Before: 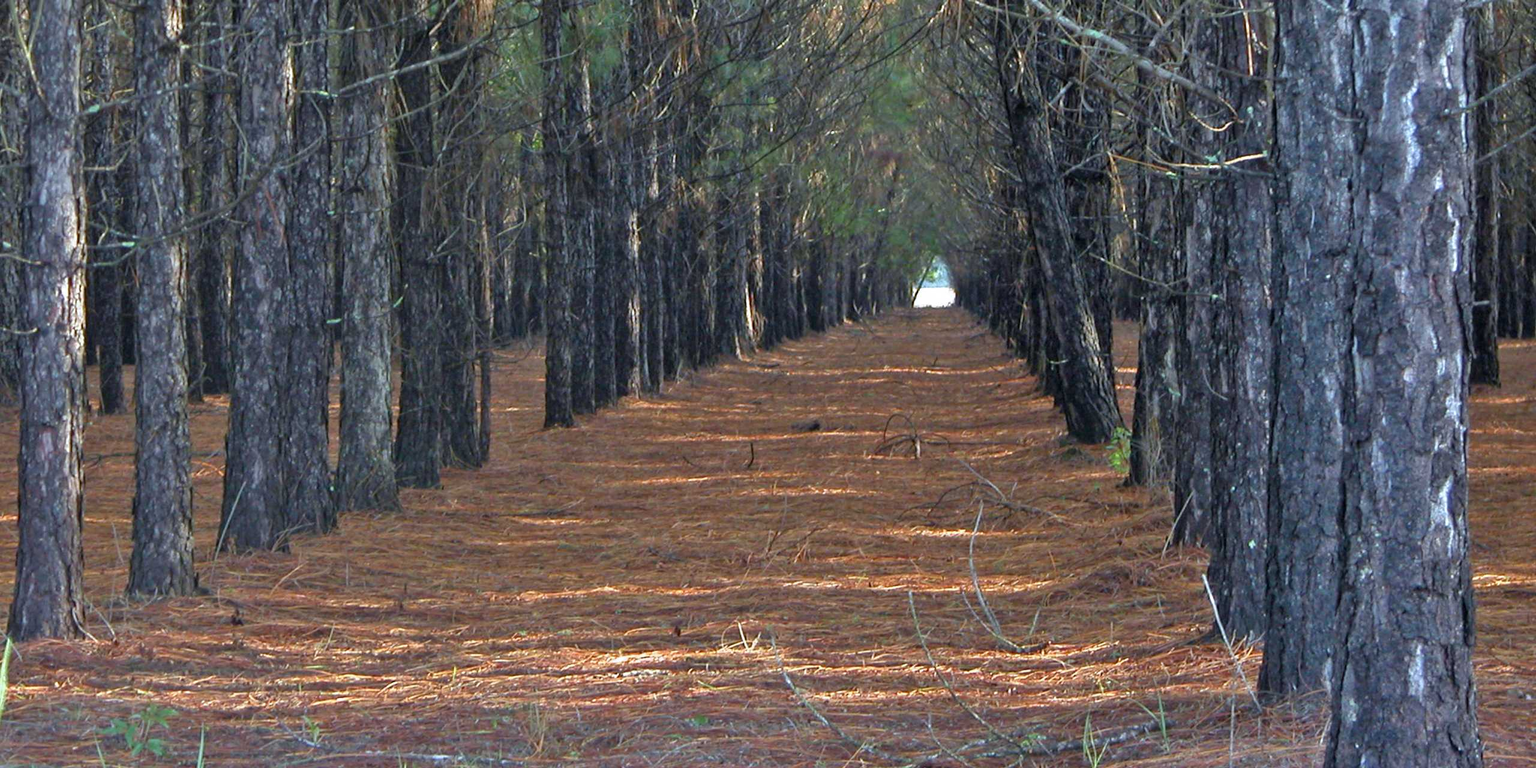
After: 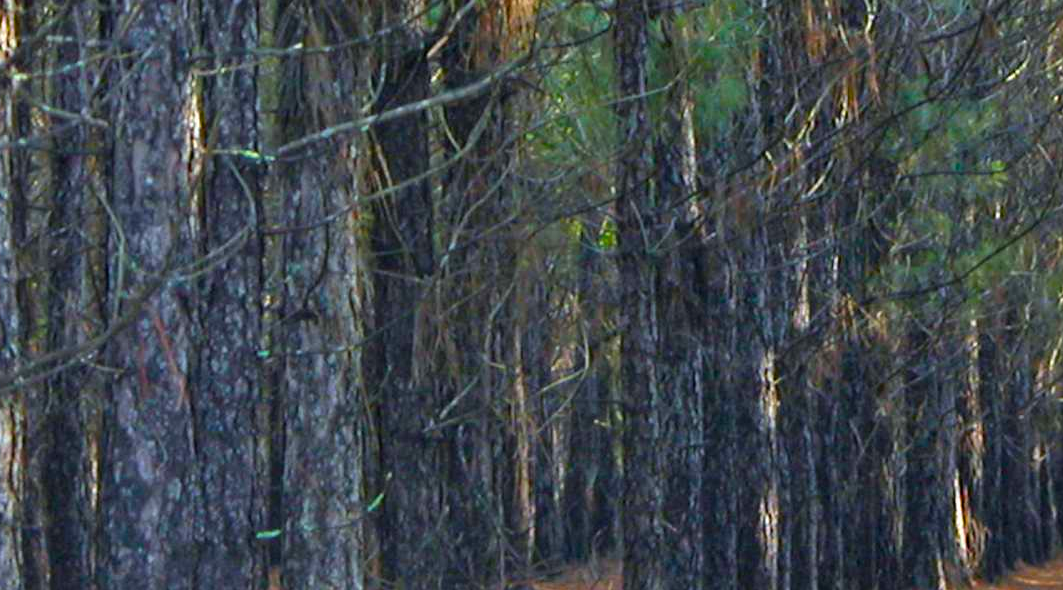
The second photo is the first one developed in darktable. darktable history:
crop and rotate: left 11.268%, top 0.08%, right 47.208%, bottom 53.824%
color balance rgb: shadows lift › luminance -9.278%, perceptual saturation grading › global saturation 75.87%, perceptual saturation grading › shadows -29.292%
